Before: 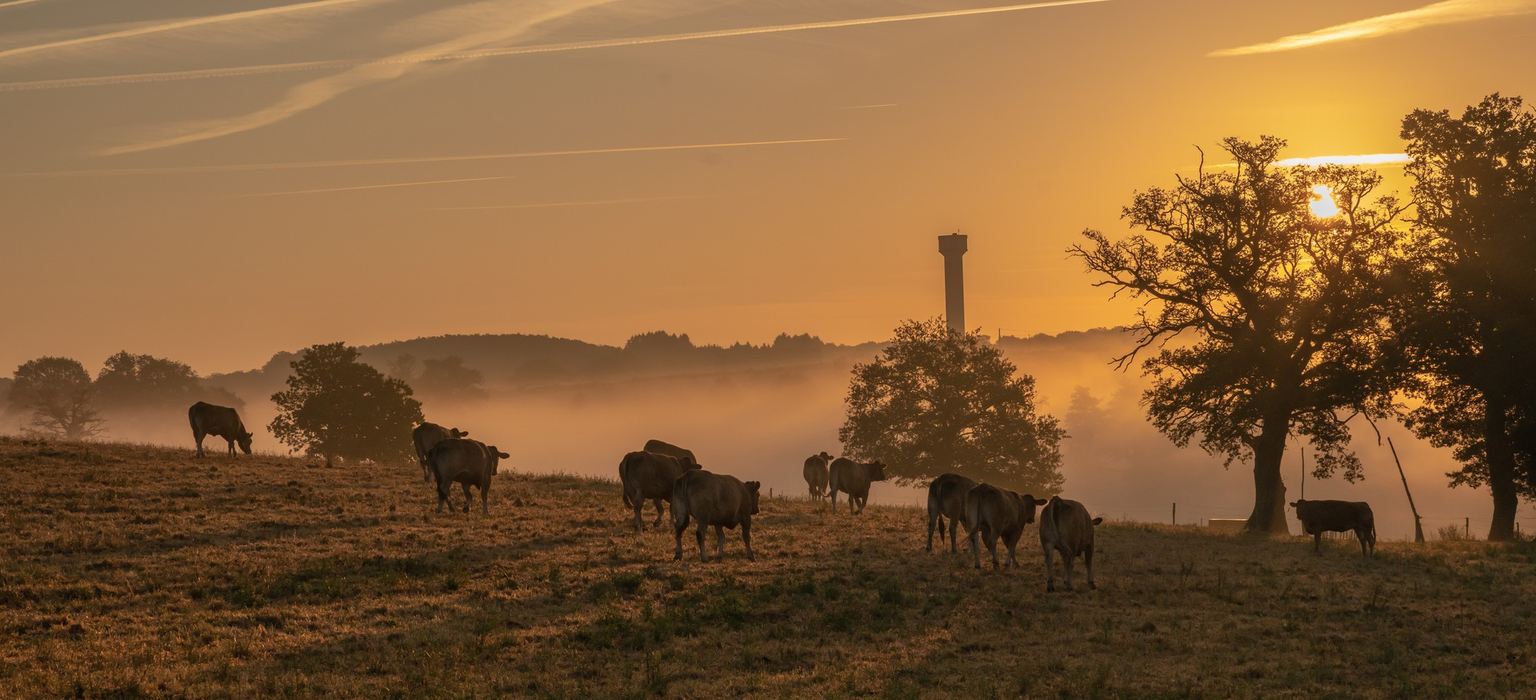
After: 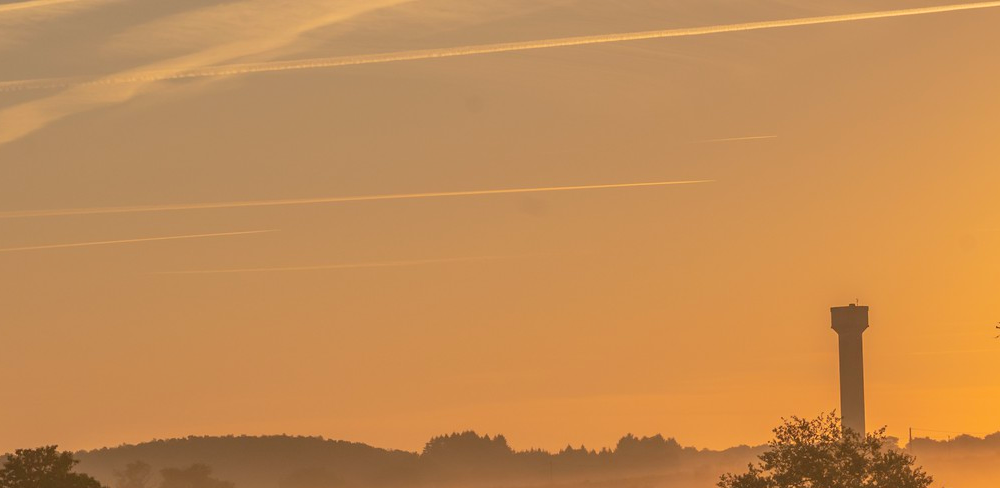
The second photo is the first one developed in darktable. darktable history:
contrast brightness saturation: brightness 0.09, saturation 0.19
crop: left 19.556%, right 30.401%, bottom 46.458%
